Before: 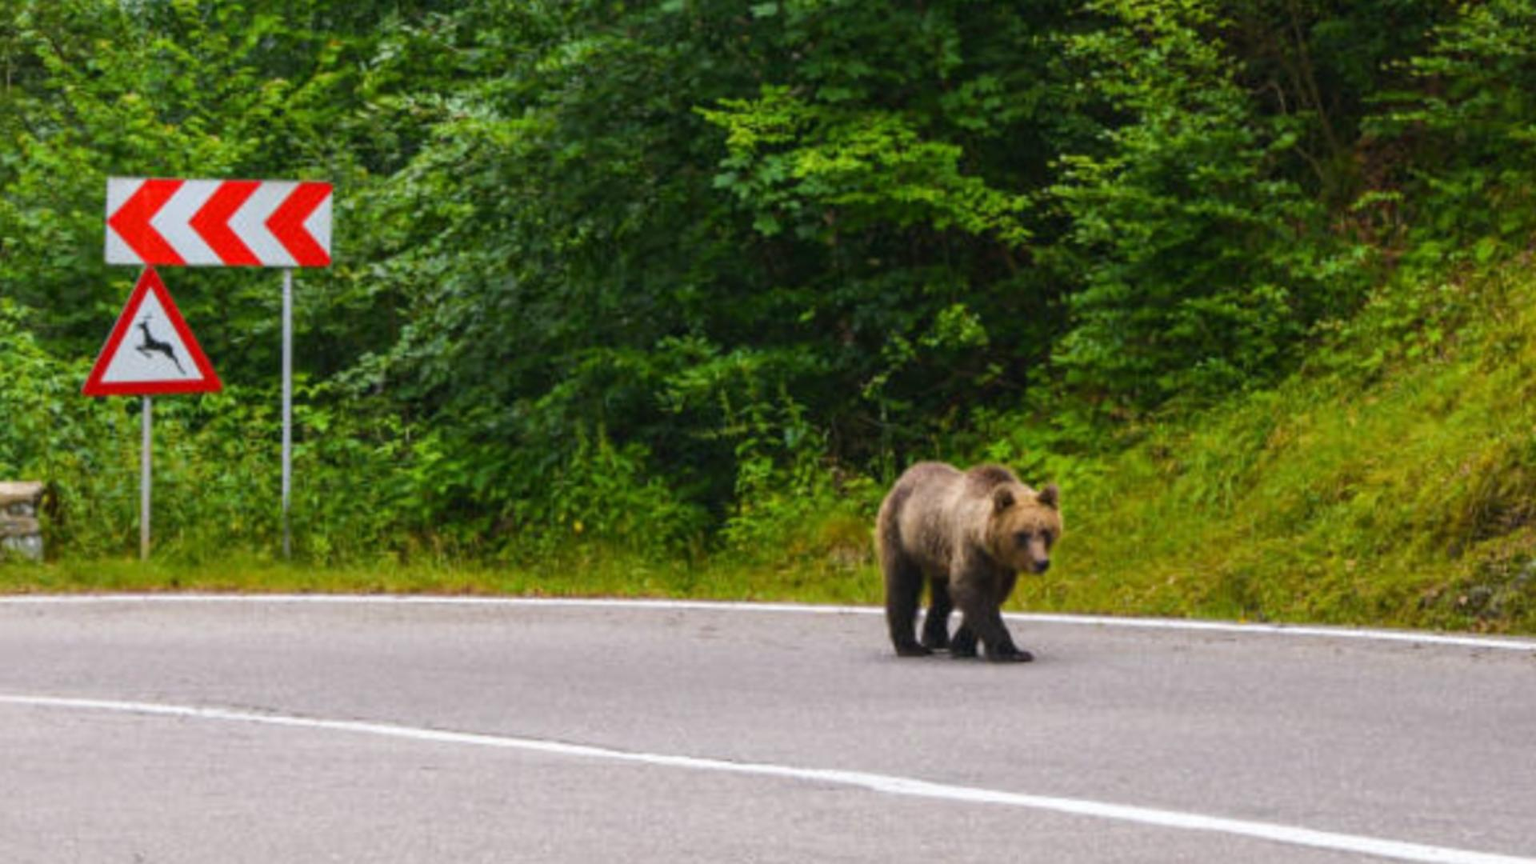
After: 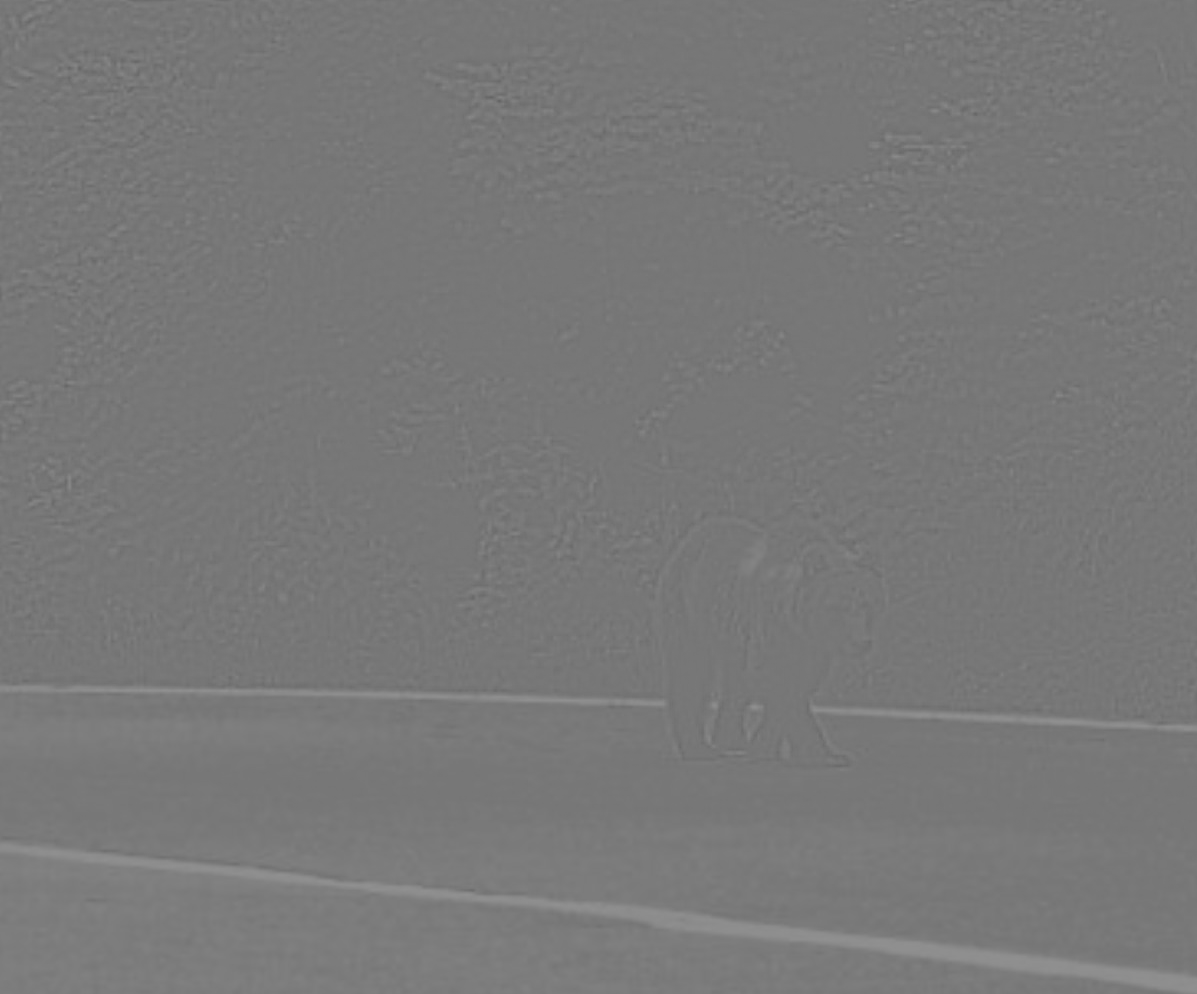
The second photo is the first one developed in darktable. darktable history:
exposure: black level correction 0, exposure 1.2 EV, compensate exposure bias true, compensate highlight preservation false
highpass: sharpness 6%, contrast boost 7.63%
crop and rotate: left 22.918%, top 5.629%, right 14.711%, bottom 2.247%
filmic rgb: black relative exposure -7.65 EV, white relative exposure 4.56 EV, hardness 3.61
sharpen: on, module defaults
